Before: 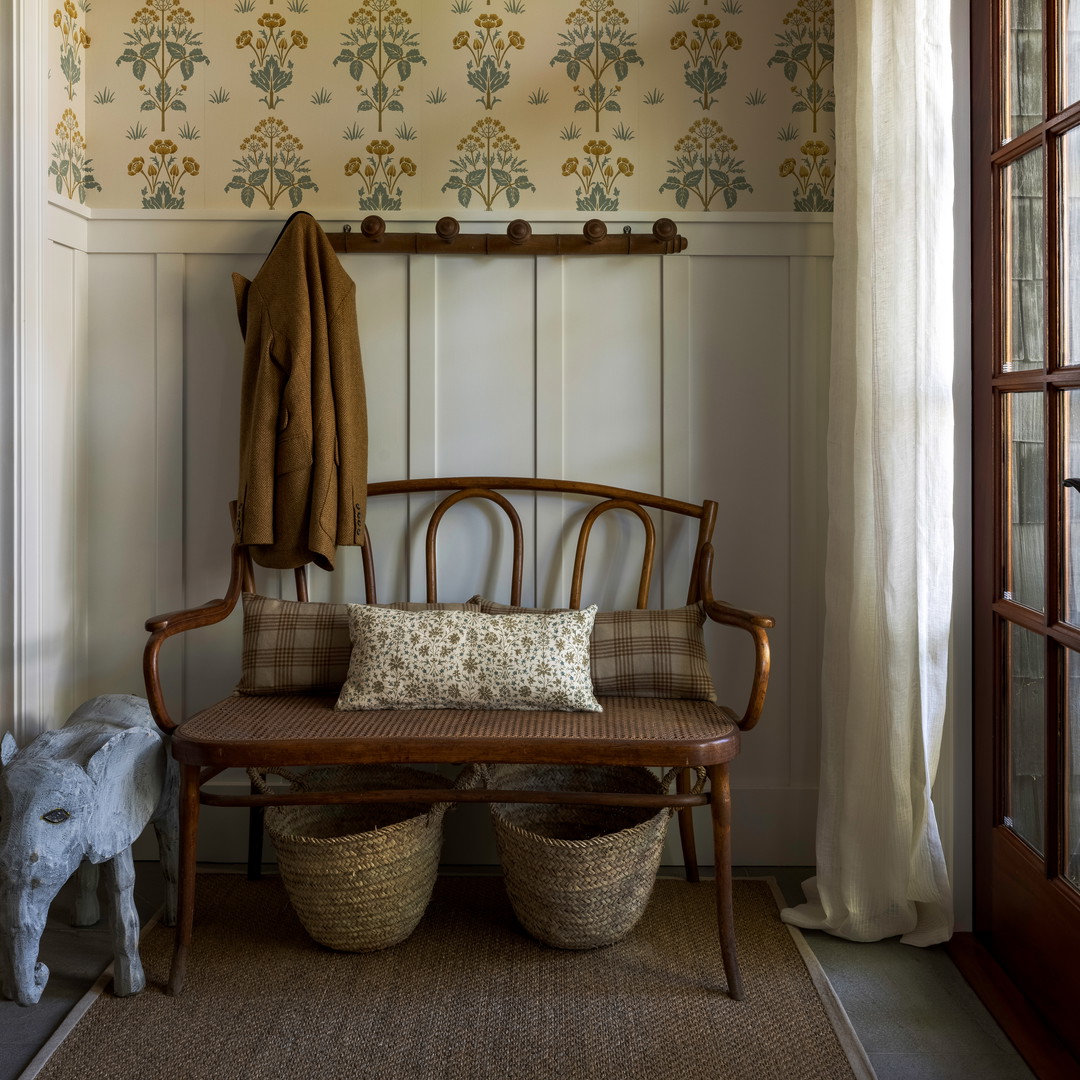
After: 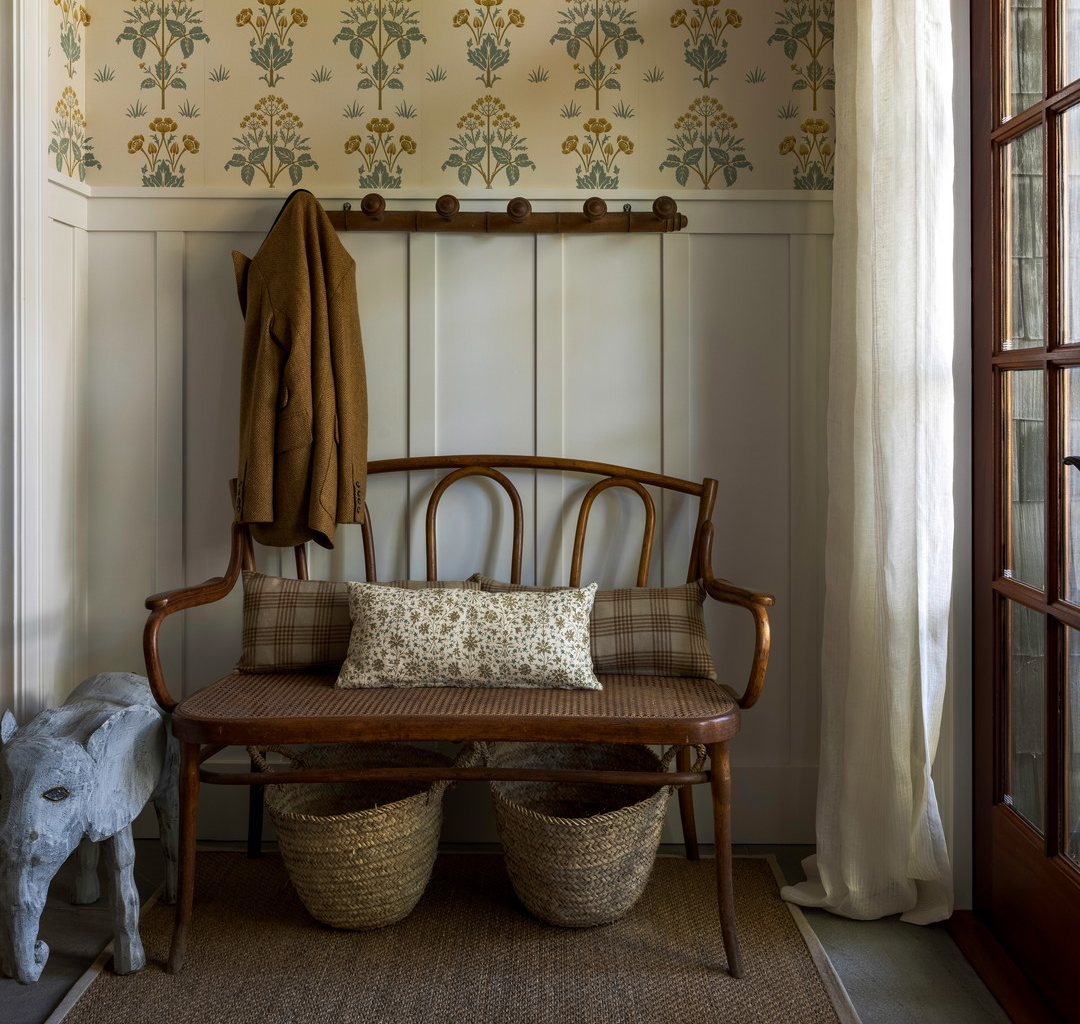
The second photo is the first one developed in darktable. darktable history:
crop and rotate: top 2.066%, bottom 3.094%
